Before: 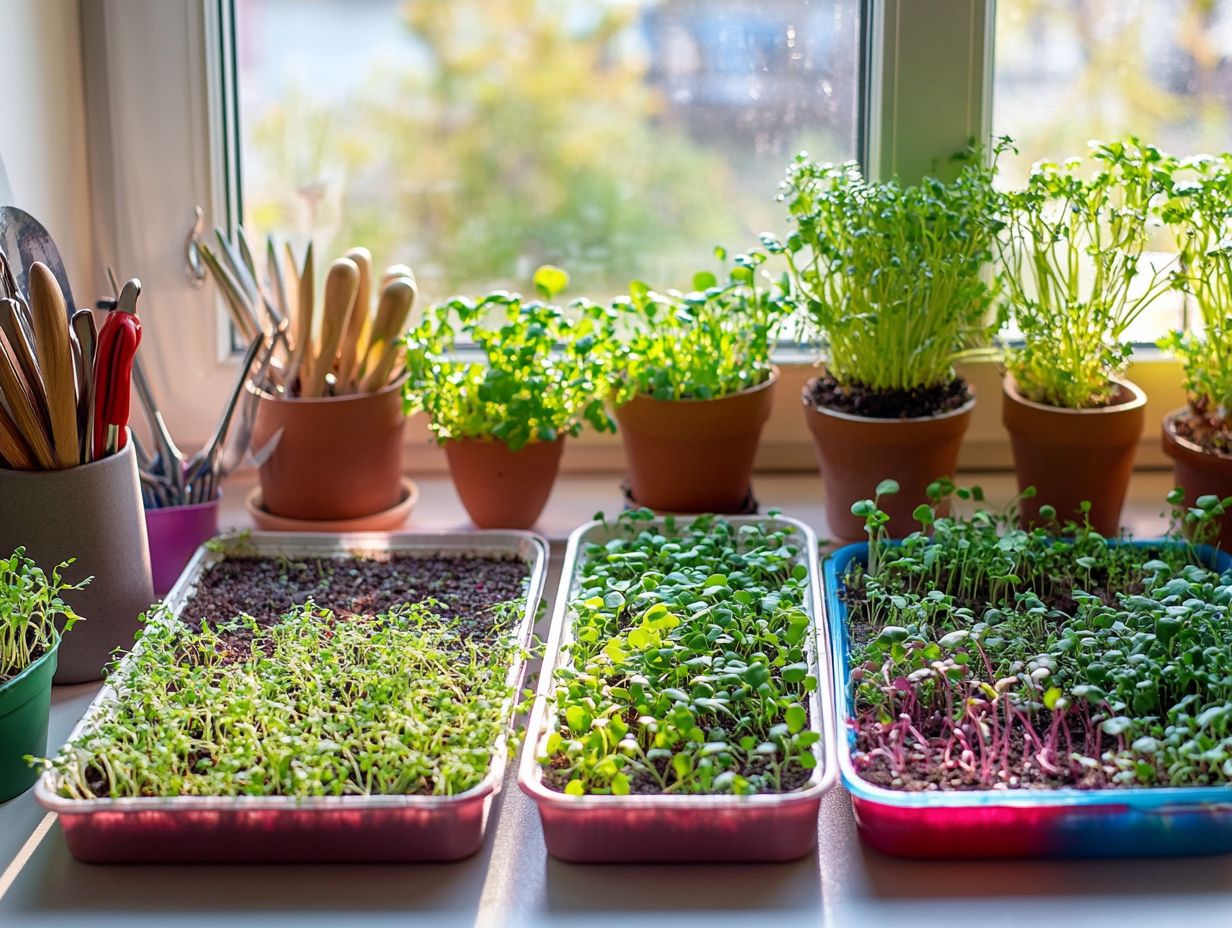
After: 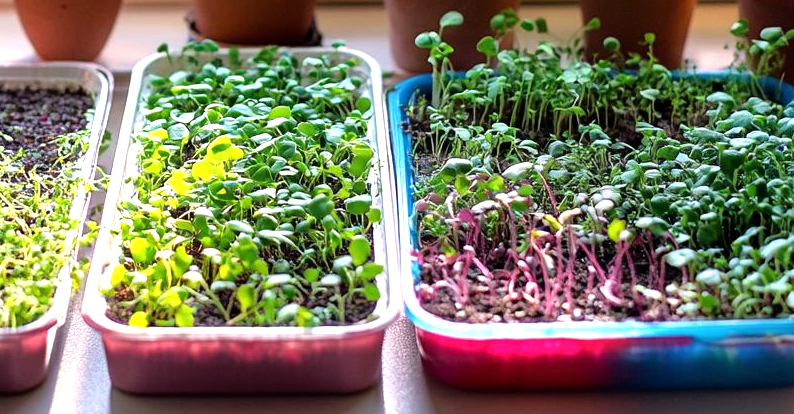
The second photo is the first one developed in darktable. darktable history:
shadows and highlights: shadows 32.22, highlights -32.07, soften with gaussian
tone equalizer: -8 EV -0.758 EV, -7 EV -0.717 EV, -6 EV -0.592 EV, -5 EV -0.42 EV, -3 EV 0.39 EV, -2 EV 0.6 EV, -1 EV 0.694 EV, +0 EV 0.759 EV
crop and rotate: left 35.486%, top 50.592%, bottom 4.792%
